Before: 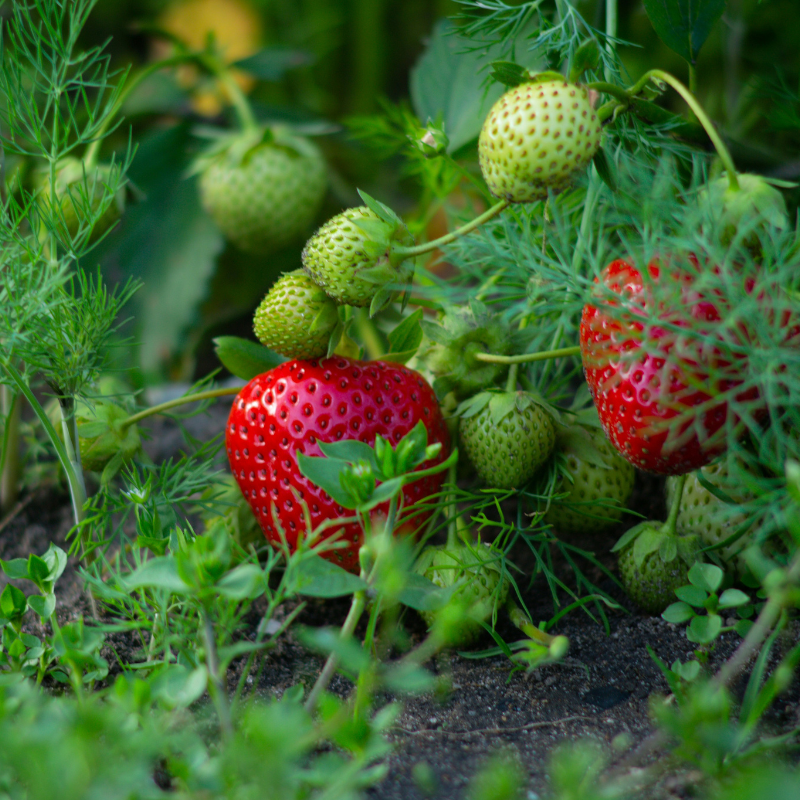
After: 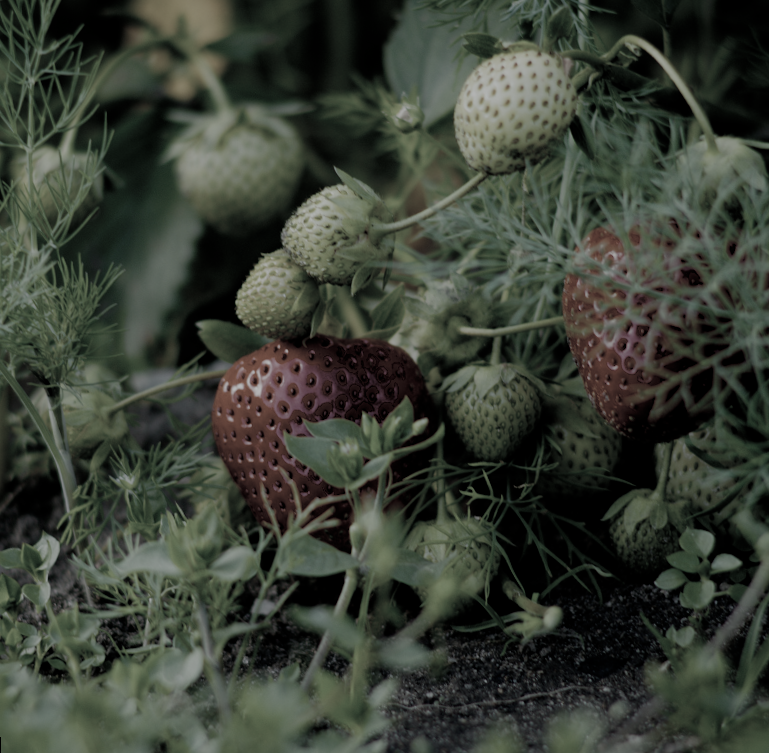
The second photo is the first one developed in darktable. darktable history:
filmic rgb: middle gray luminance 30%, black relative exposure -9 EV, white relative exposure 7 EV, threshold 6 EV, target black luminance 0%, hardness 2.94, latitude 2.04%, contrast 0.963, highlights saturation mix 5%, shadows ↔ highlights balance 12.16%, add noise in highlights 0, preserve chrominance no, color science v3 (2019), use custom middle-gray values true, iterations of high-quality reconstruction 0, contrast in highlights soft, enable highlight reconstruction true
color correction: saturation 0.2
white balance: emerald 1
rotate and perspective: rotation -2.12°, lens shift (vertical) 0.009, lens shift (horizontal) -0.008, automatic cropping original format, crop left 0.036, crop right 0.964, crop top 0.05, crop bottom 0.959
color balance rgb: perceptual saturation grading › global saturation 20%, perceptual saturation grading › highlights -25%, perceptual saturation grading › shadows 50%
